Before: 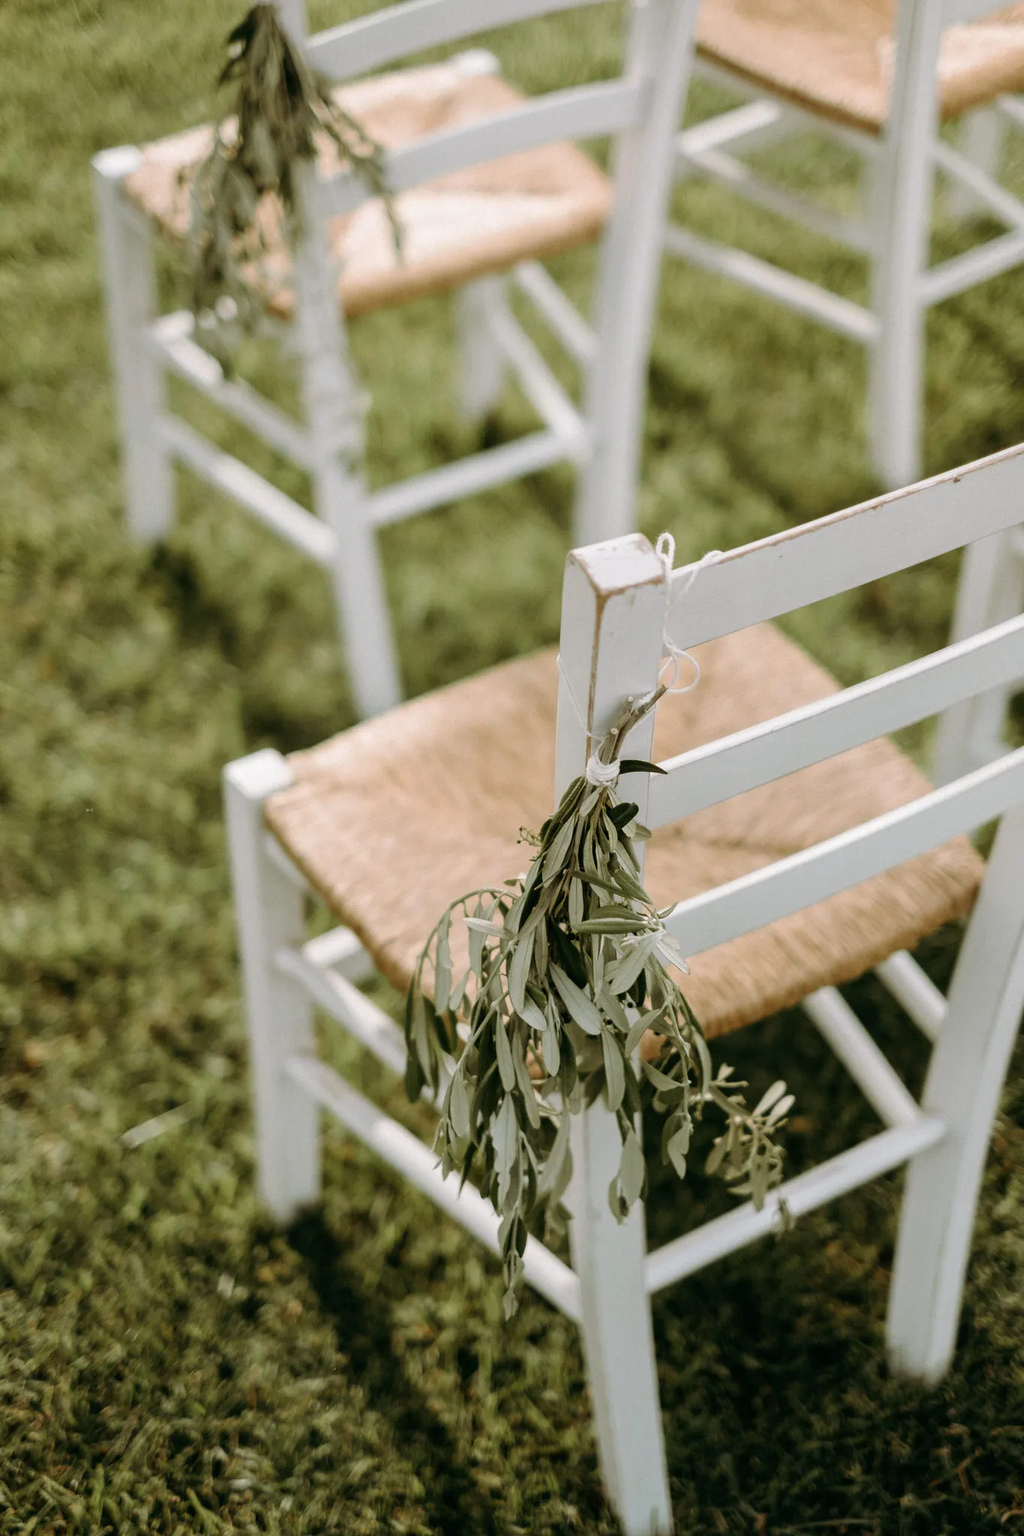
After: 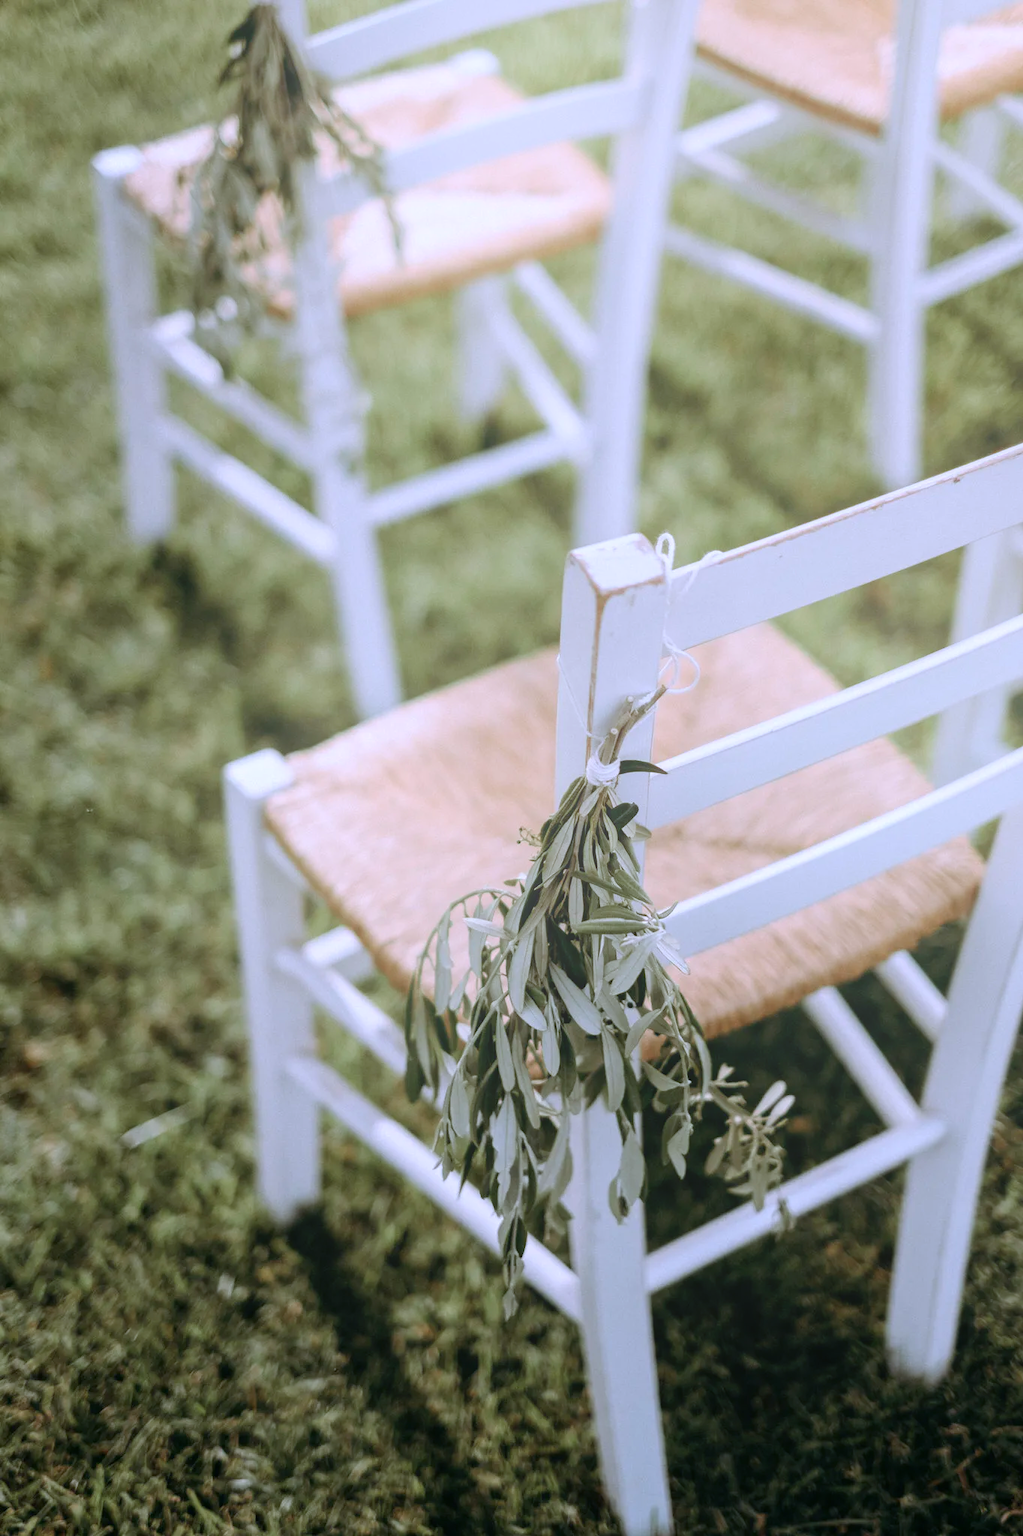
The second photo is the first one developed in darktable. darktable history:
white balance: emerald 1
color calibration: illuminant as shot in camera, x 0.379, y 0.396, temperature 4138.76 K
bloom: size 40%
